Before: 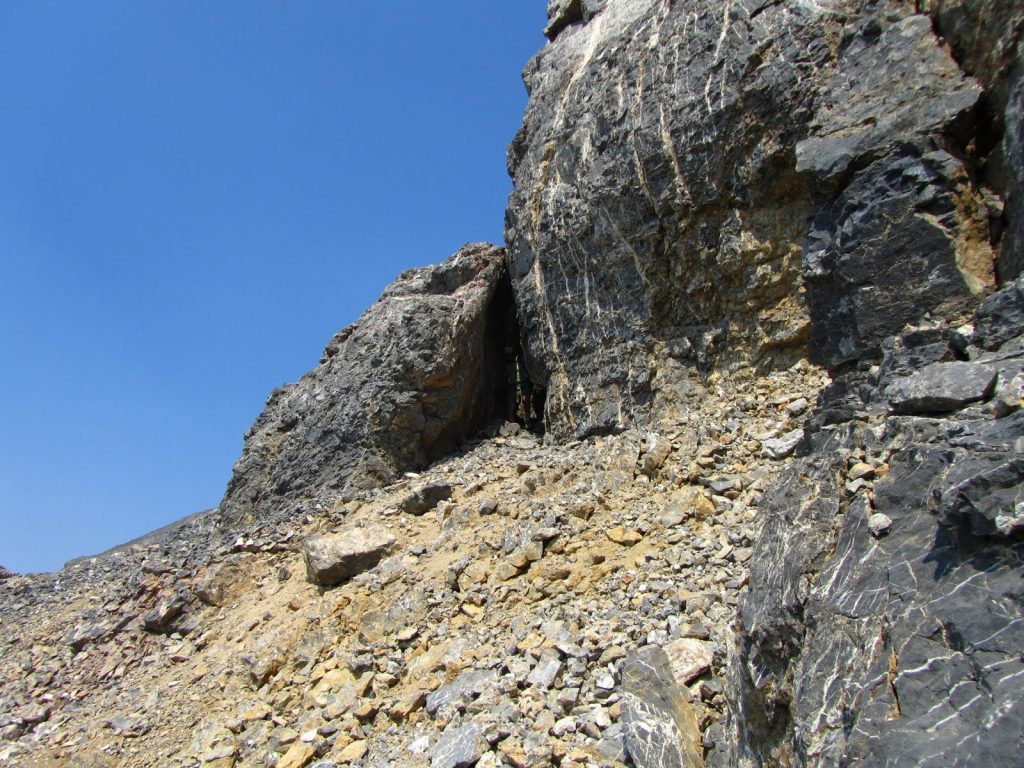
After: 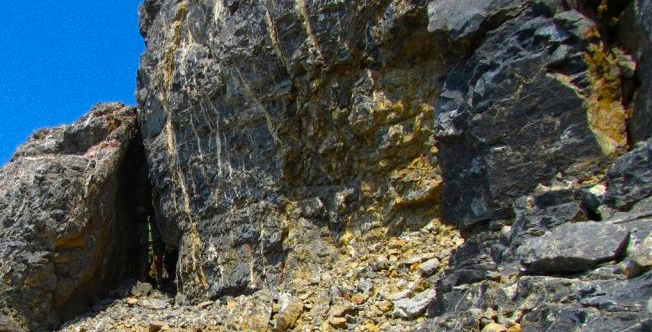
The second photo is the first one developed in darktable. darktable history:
color balance rgb: linear chroma grading › global chroma 15%, perceptual saturation grading › global saturation 30%
crop: left 36.005%, top 18.293%, right 0.31%, bottom 38.444%
grain: coarseness 0.47 ISO
